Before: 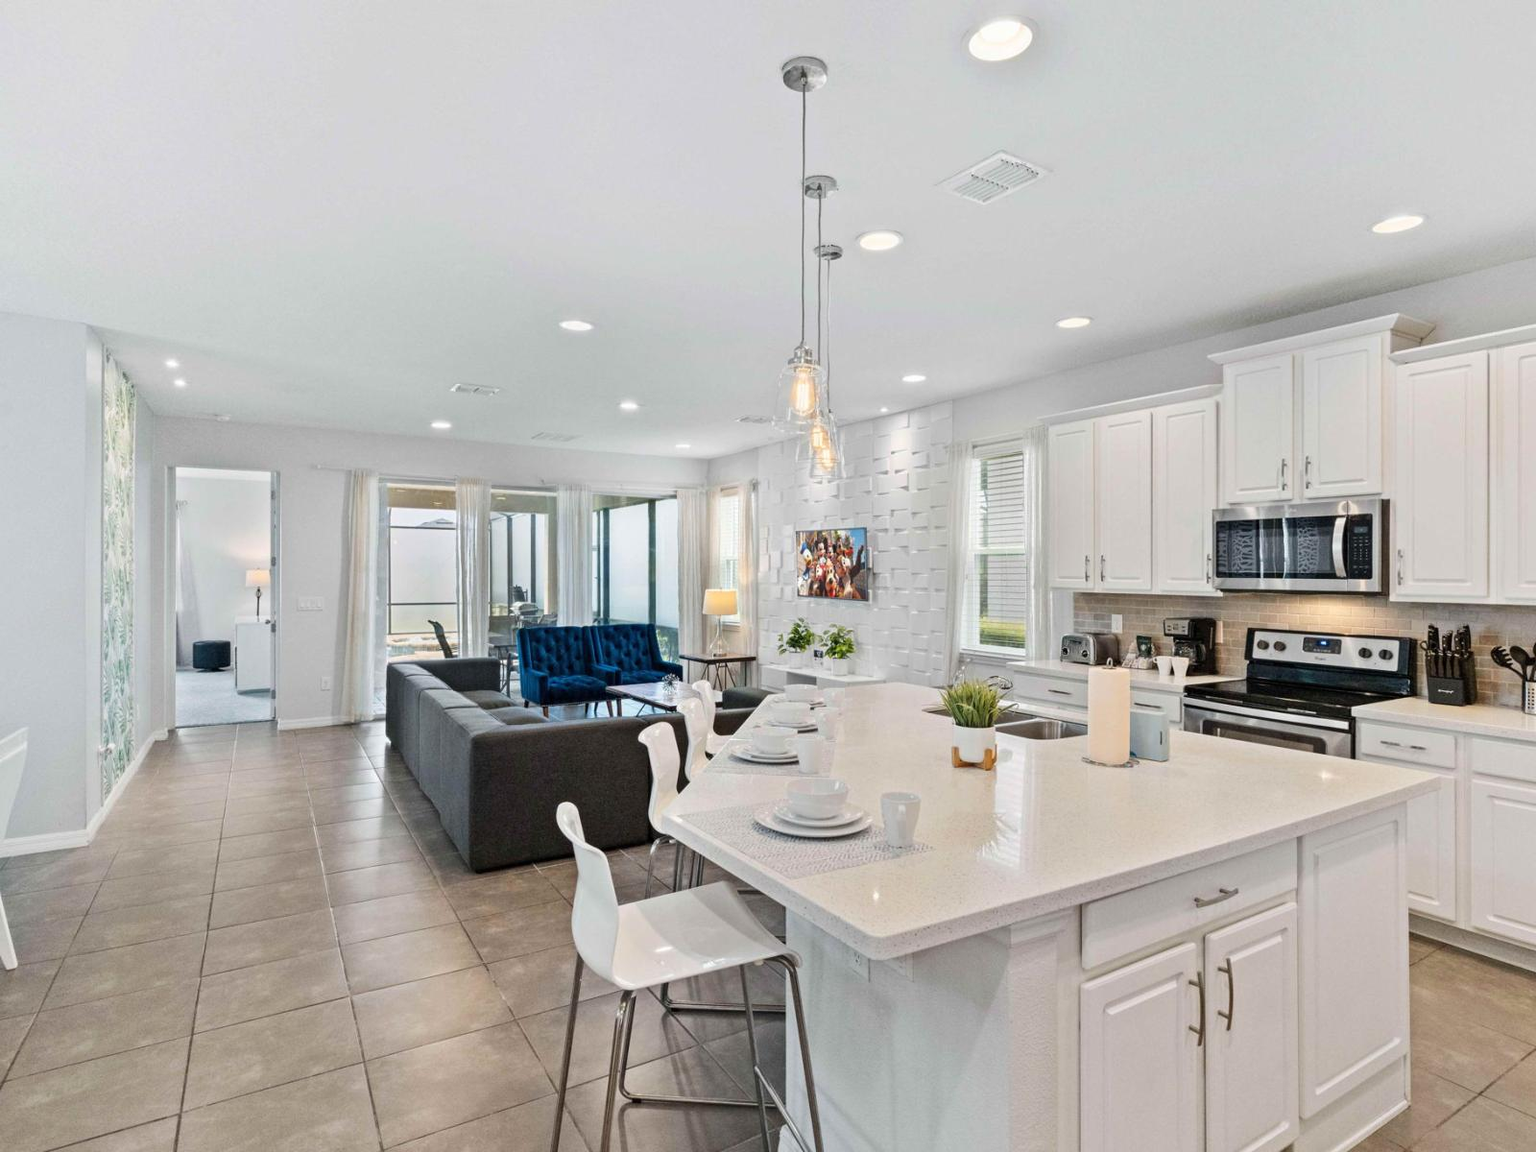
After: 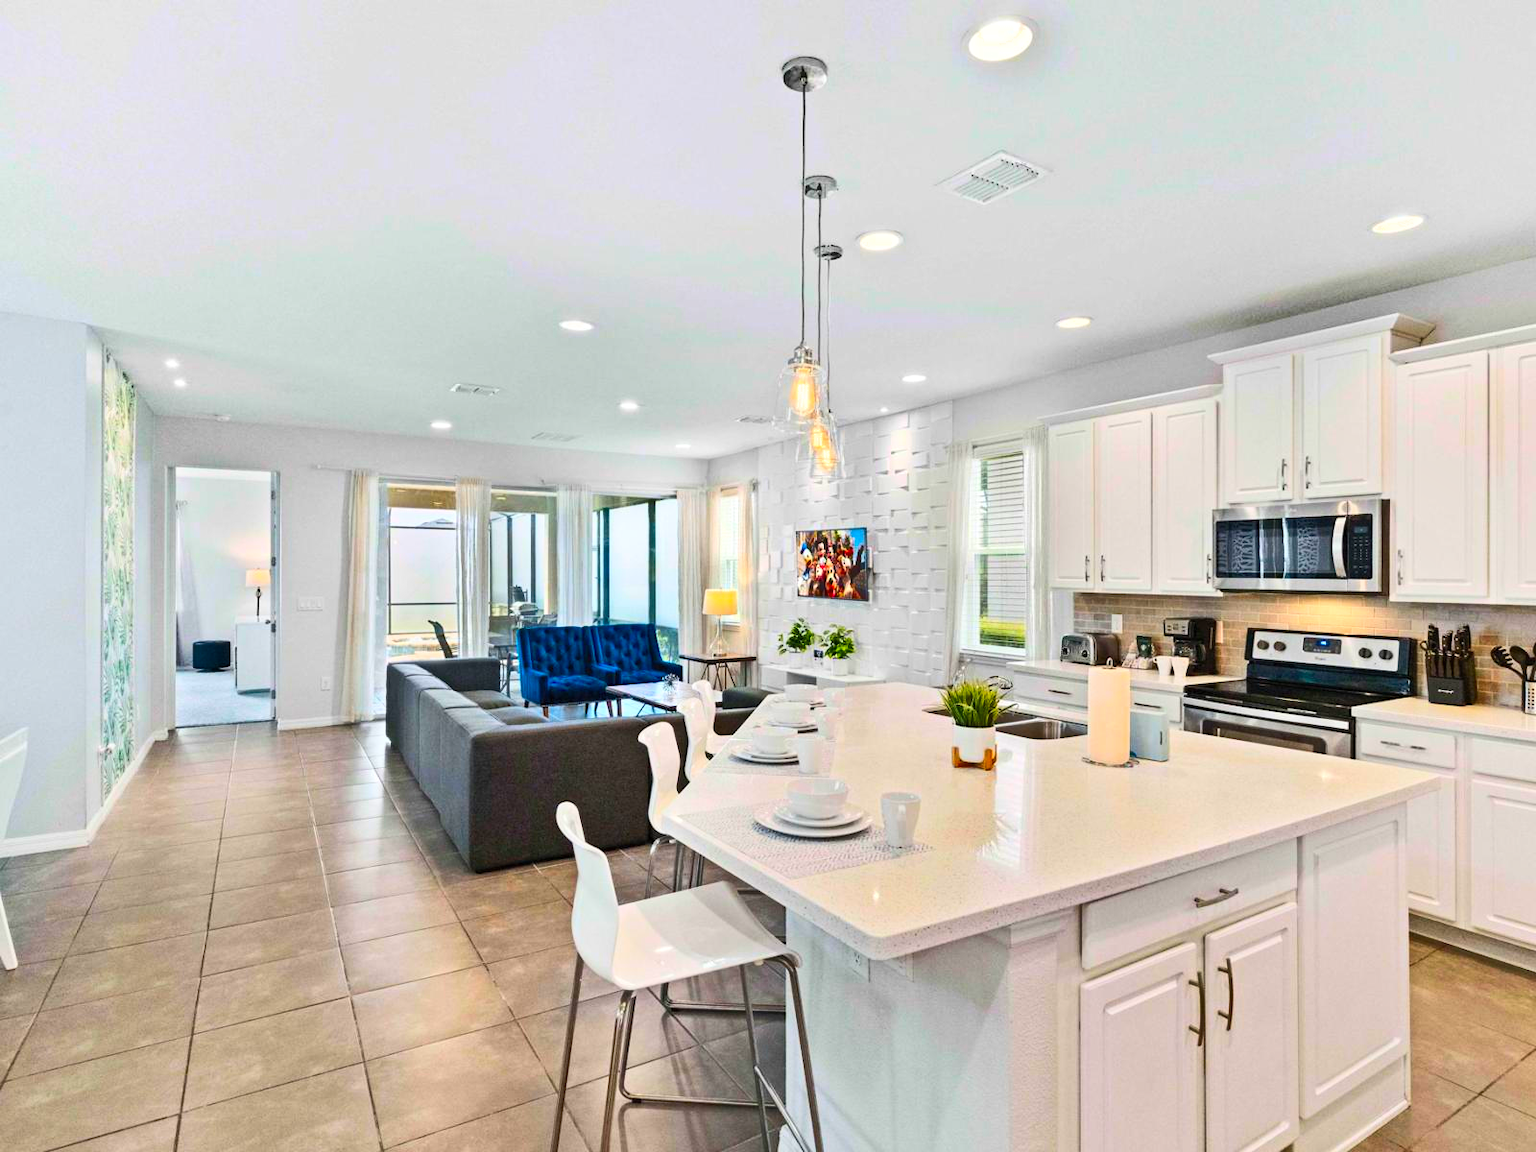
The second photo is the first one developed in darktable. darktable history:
shadows and highlights: shadows 13.07, white point adjustment 1.32, soften with gaussian
contrast brightness saturation: contrast 0.2, brightness 0.194, saturation 0.806
